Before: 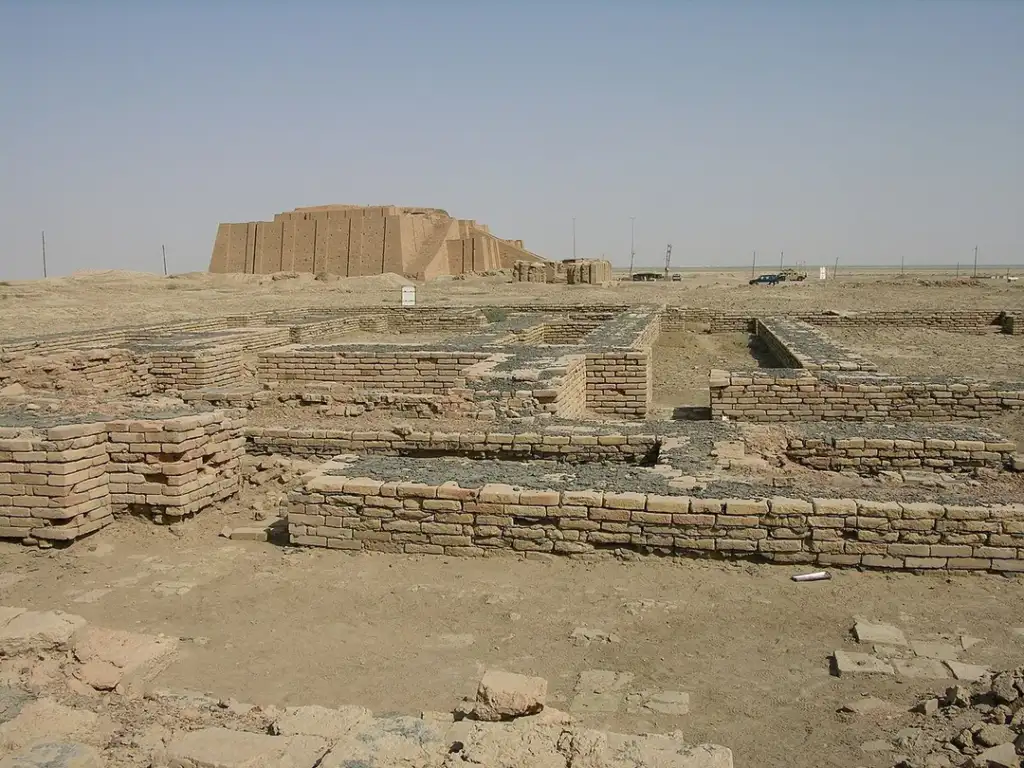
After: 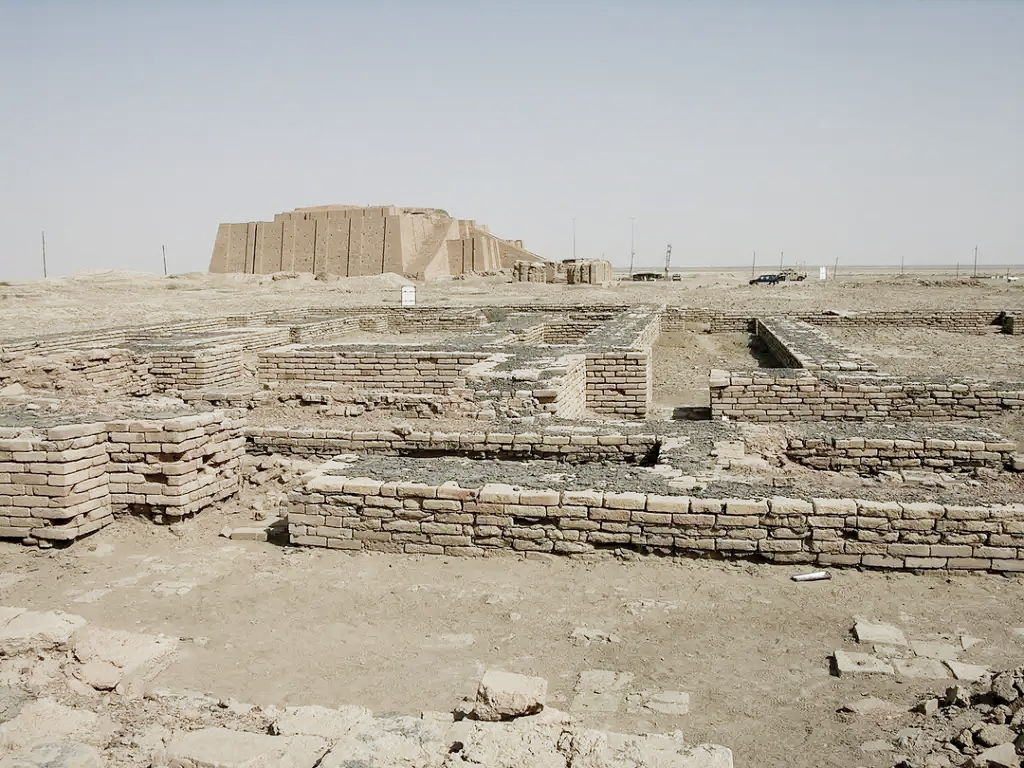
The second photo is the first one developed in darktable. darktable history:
color correction: saturation 0.57
filmic rgb: middle gray luminance 12.74%, black relative exposure -10.13 EV, white relative exposure 3.47 EV, threshold 6 EV, target black luminance 0%, hardness 5.74, latitude 44.69%, contrast 1.221, highlights saturation mix 5%, shadows ↔ highlights balance 26.78%, add noise in highlights 0, preserve chrominance no, color science v3 (2019), use custom middle-gray values true, iterations of high-quality reconstruction 0, contrast in highlights soft, enable highlight reconstruction true
